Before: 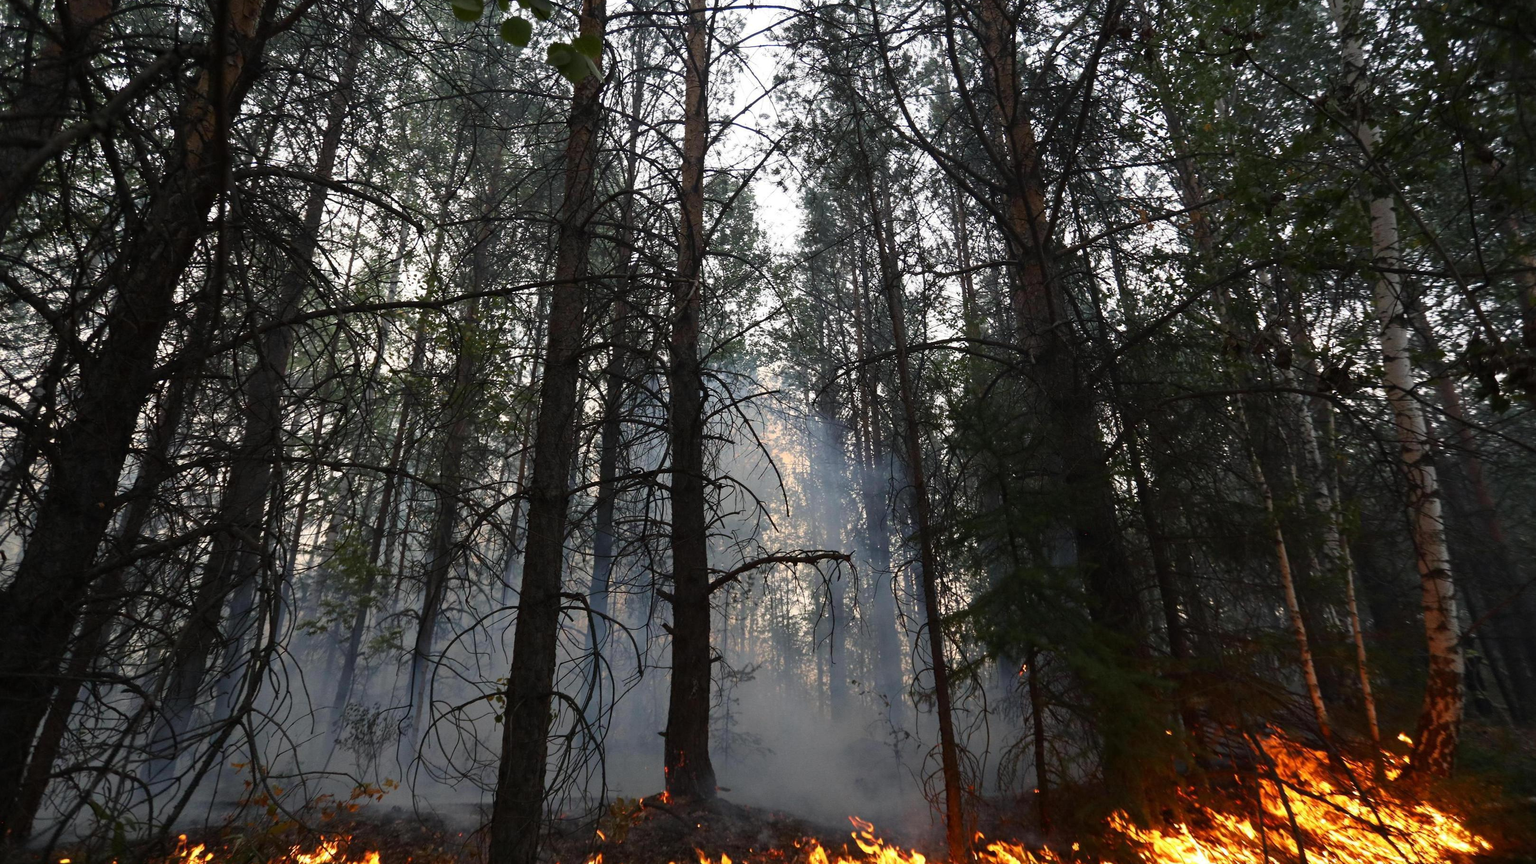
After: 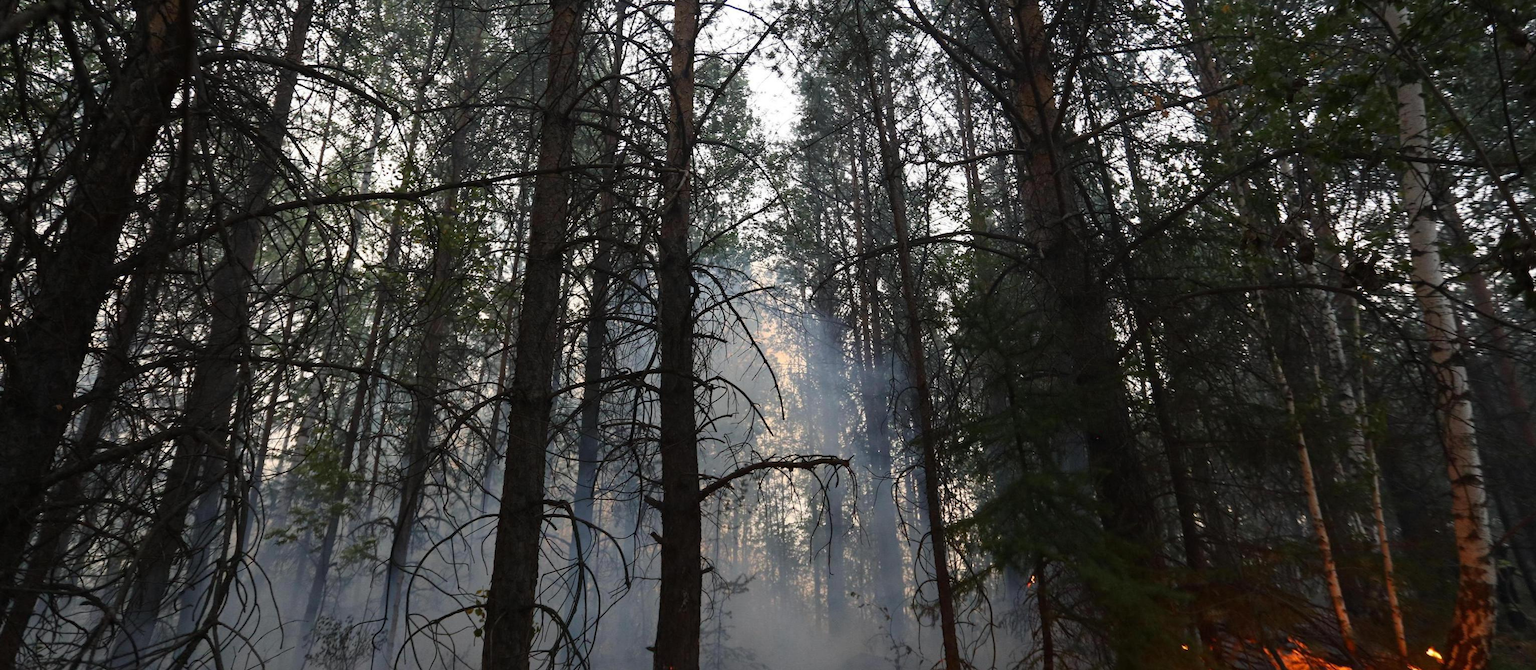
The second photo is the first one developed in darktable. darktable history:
crop and rotate: left 2.991%, top 13.831%, right 2.174%, bottom 12.584%
